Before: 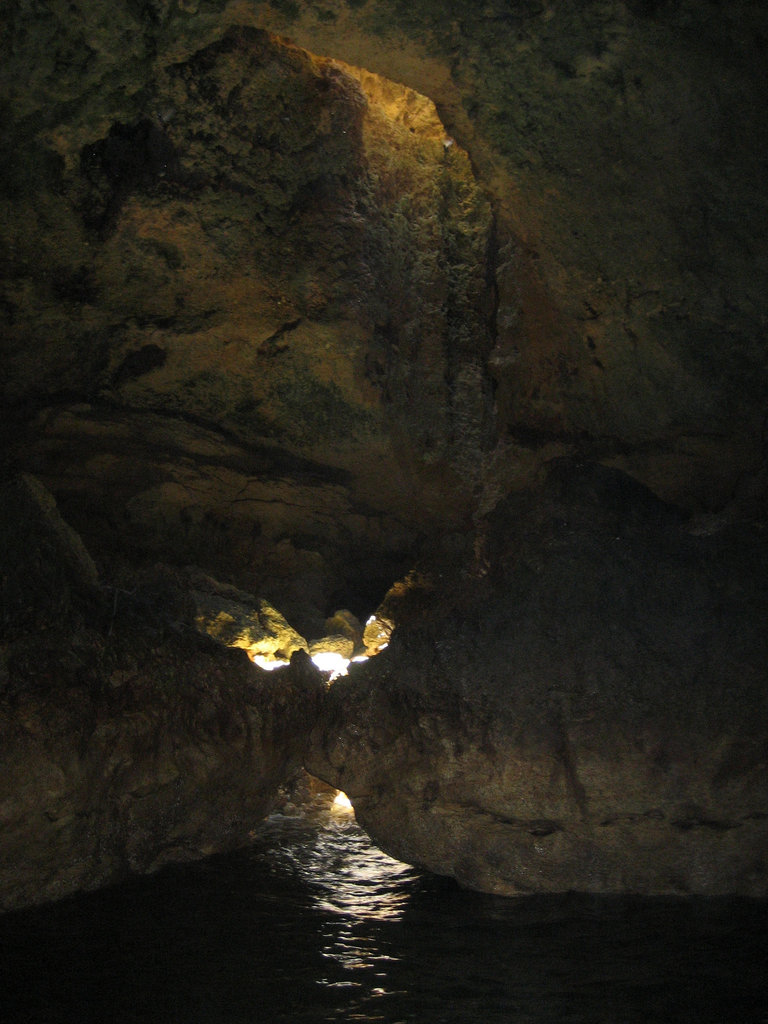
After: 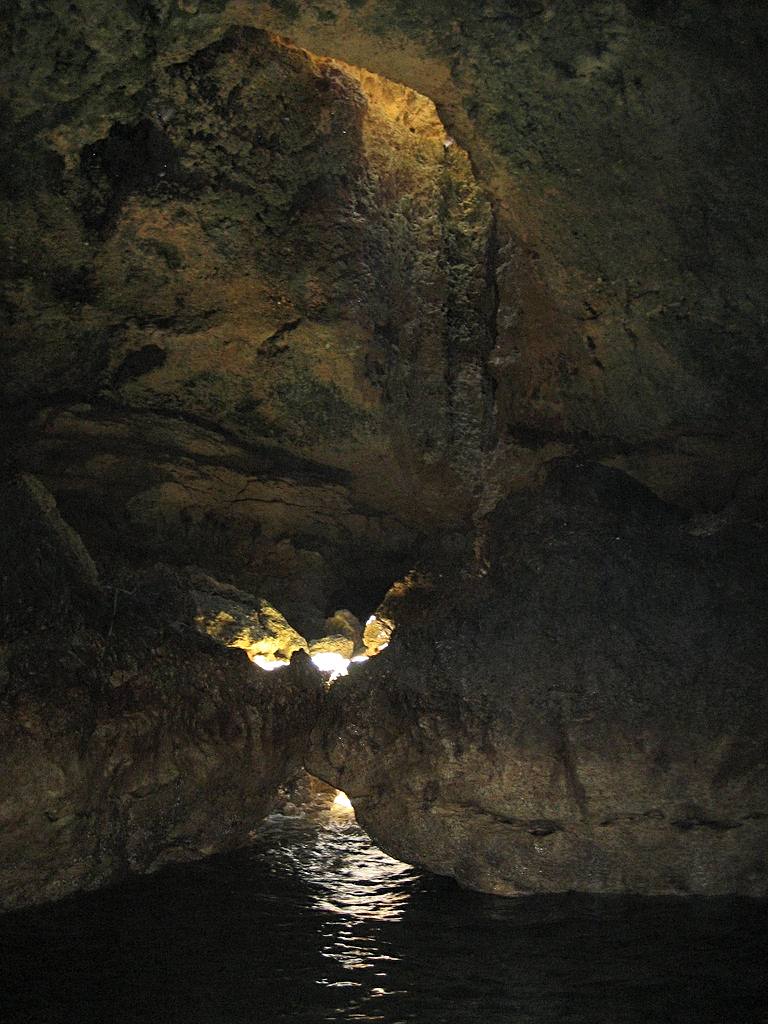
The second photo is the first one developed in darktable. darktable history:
shadows and highlights: shadows 36.34, highlights -27.18, soften with gaussian
sharpen: on, module defaults
